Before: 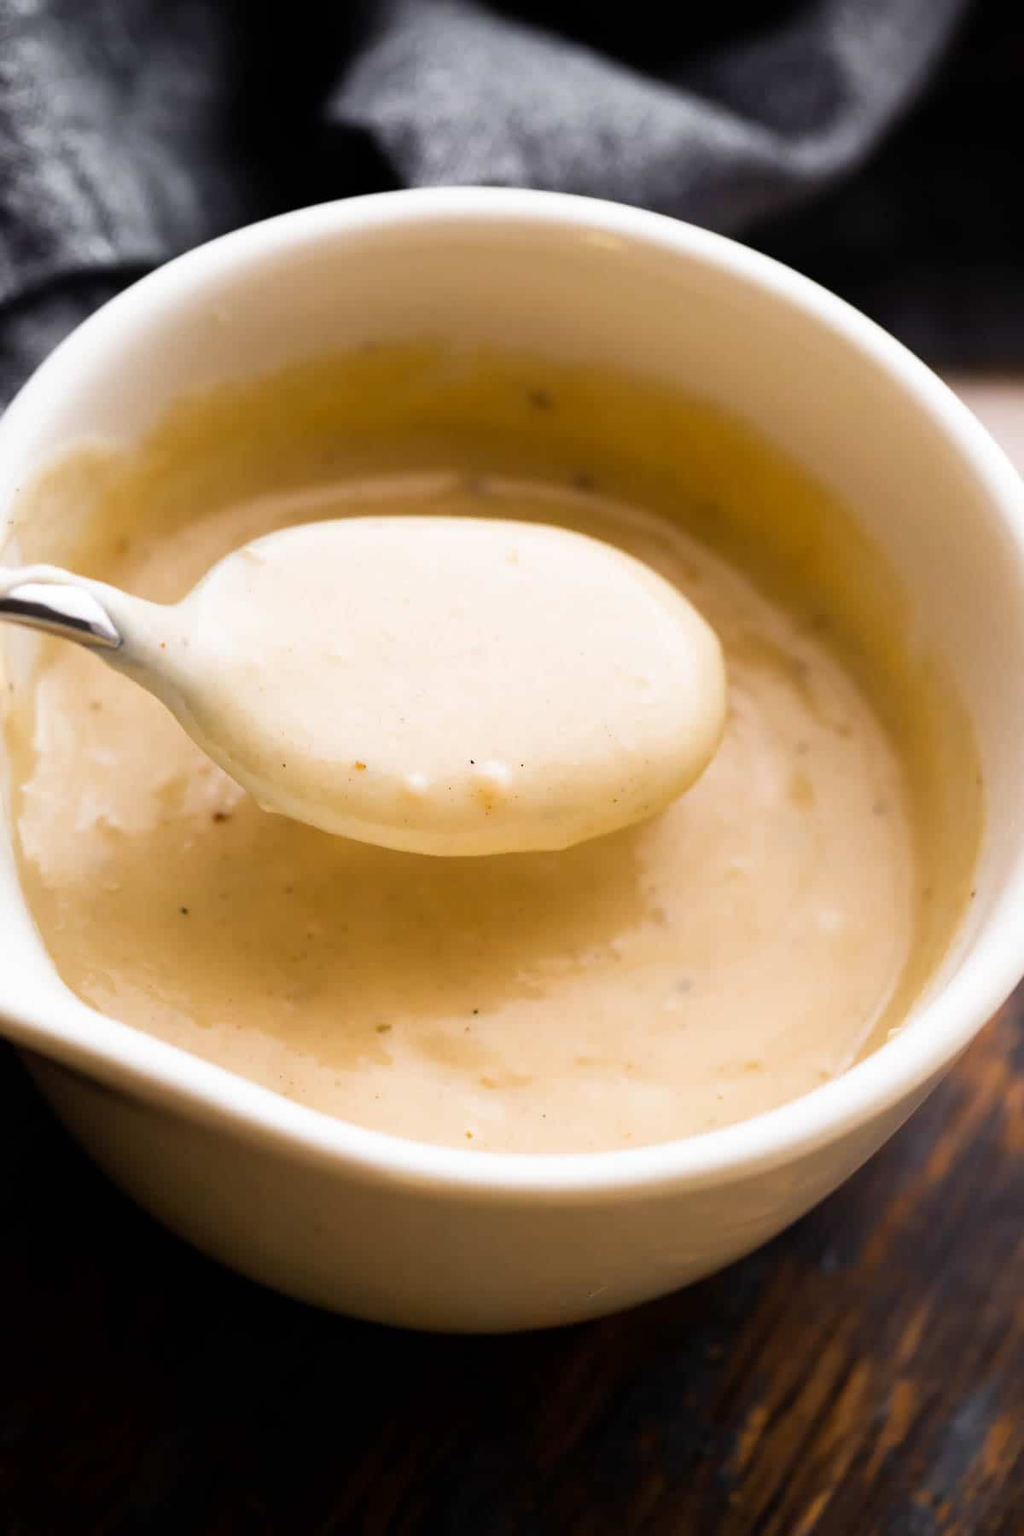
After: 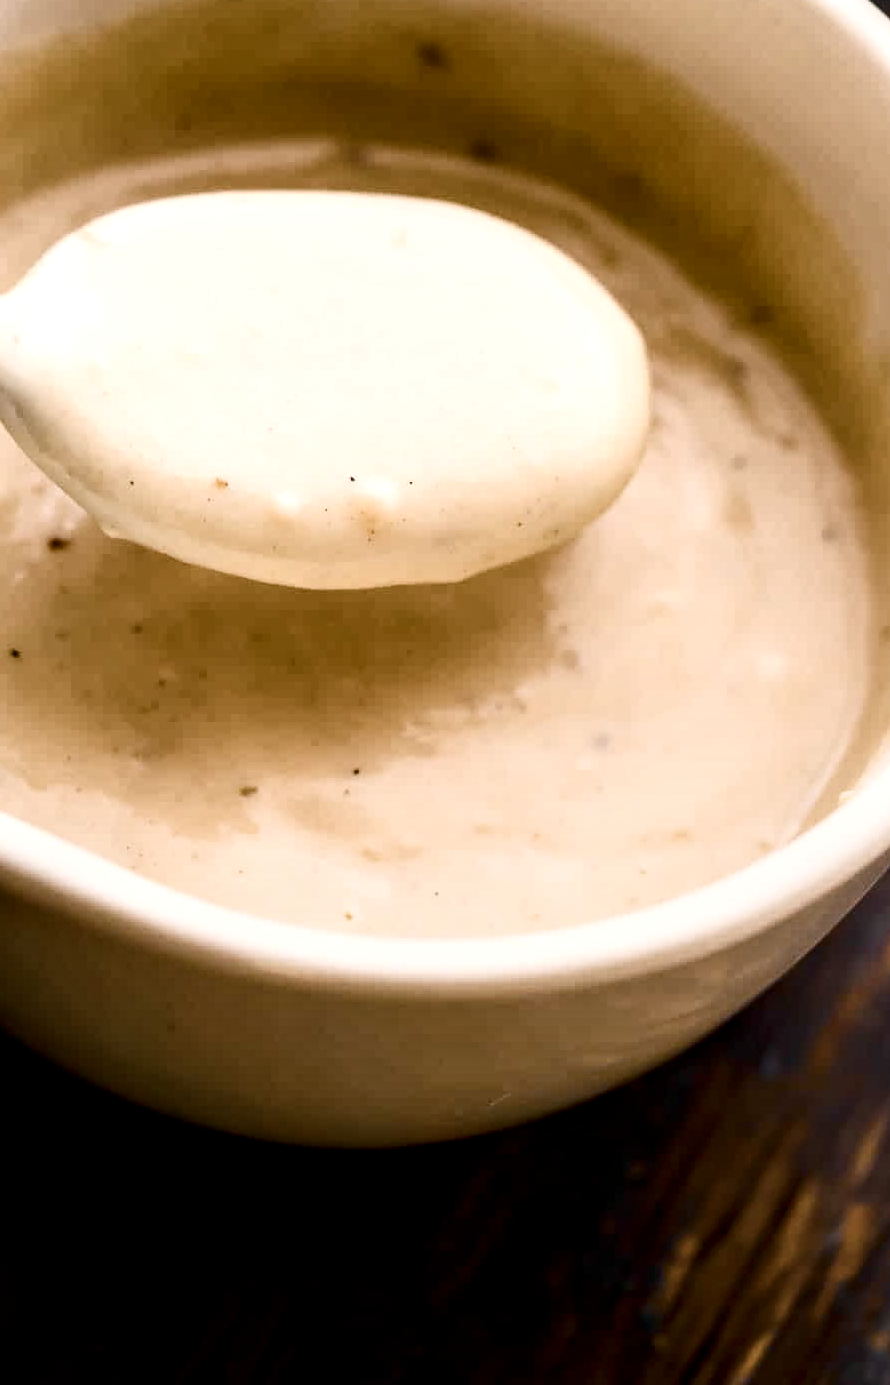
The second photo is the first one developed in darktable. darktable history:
crop: left 16.833%, top 23.009%, right 8.943%
contrast brightness saturation: contrast 0.251, saturation -0.31
local contrast: detail 150%
color balance rgb: highlights gain › chroma 3.082%, highlights gain › hue 60.25°, perceptual saturation grading › global saturation 25.652%, perceptual saturation grading › highlights -50.189%, perceptual saturation grading › shadows 31.055%, global vibrance 20%
